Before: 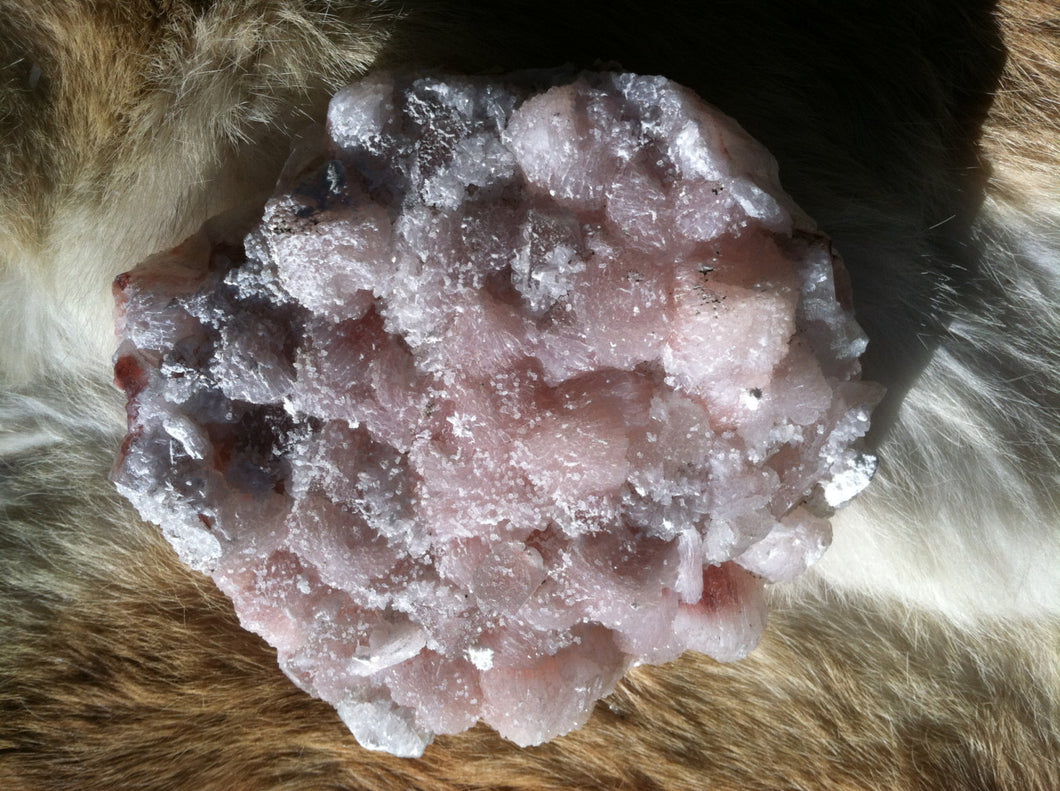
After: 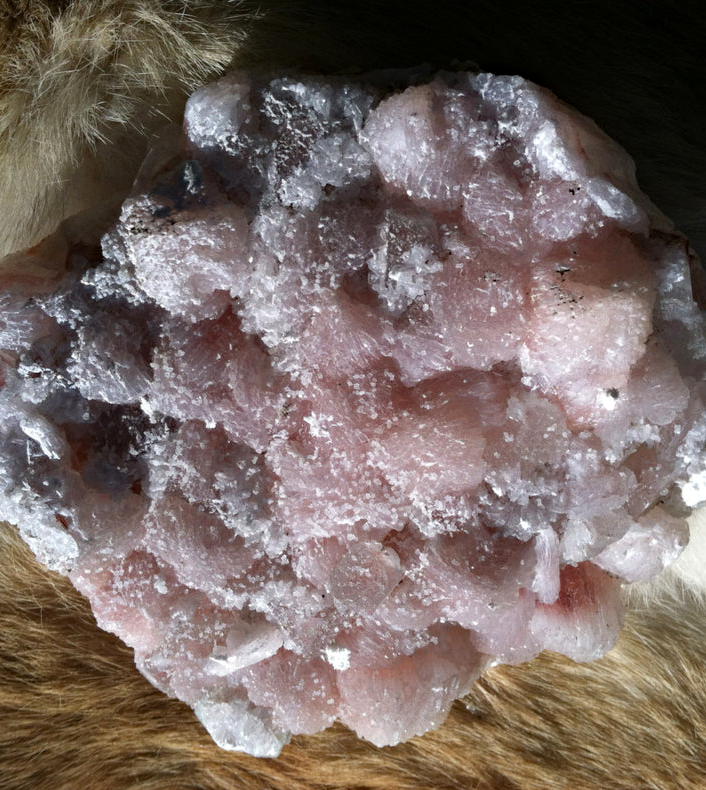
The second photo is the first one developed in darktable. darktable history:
haze removal: compatibility mode true, adaptive false
crop and rotate: left 13.537%, right 19.796%
